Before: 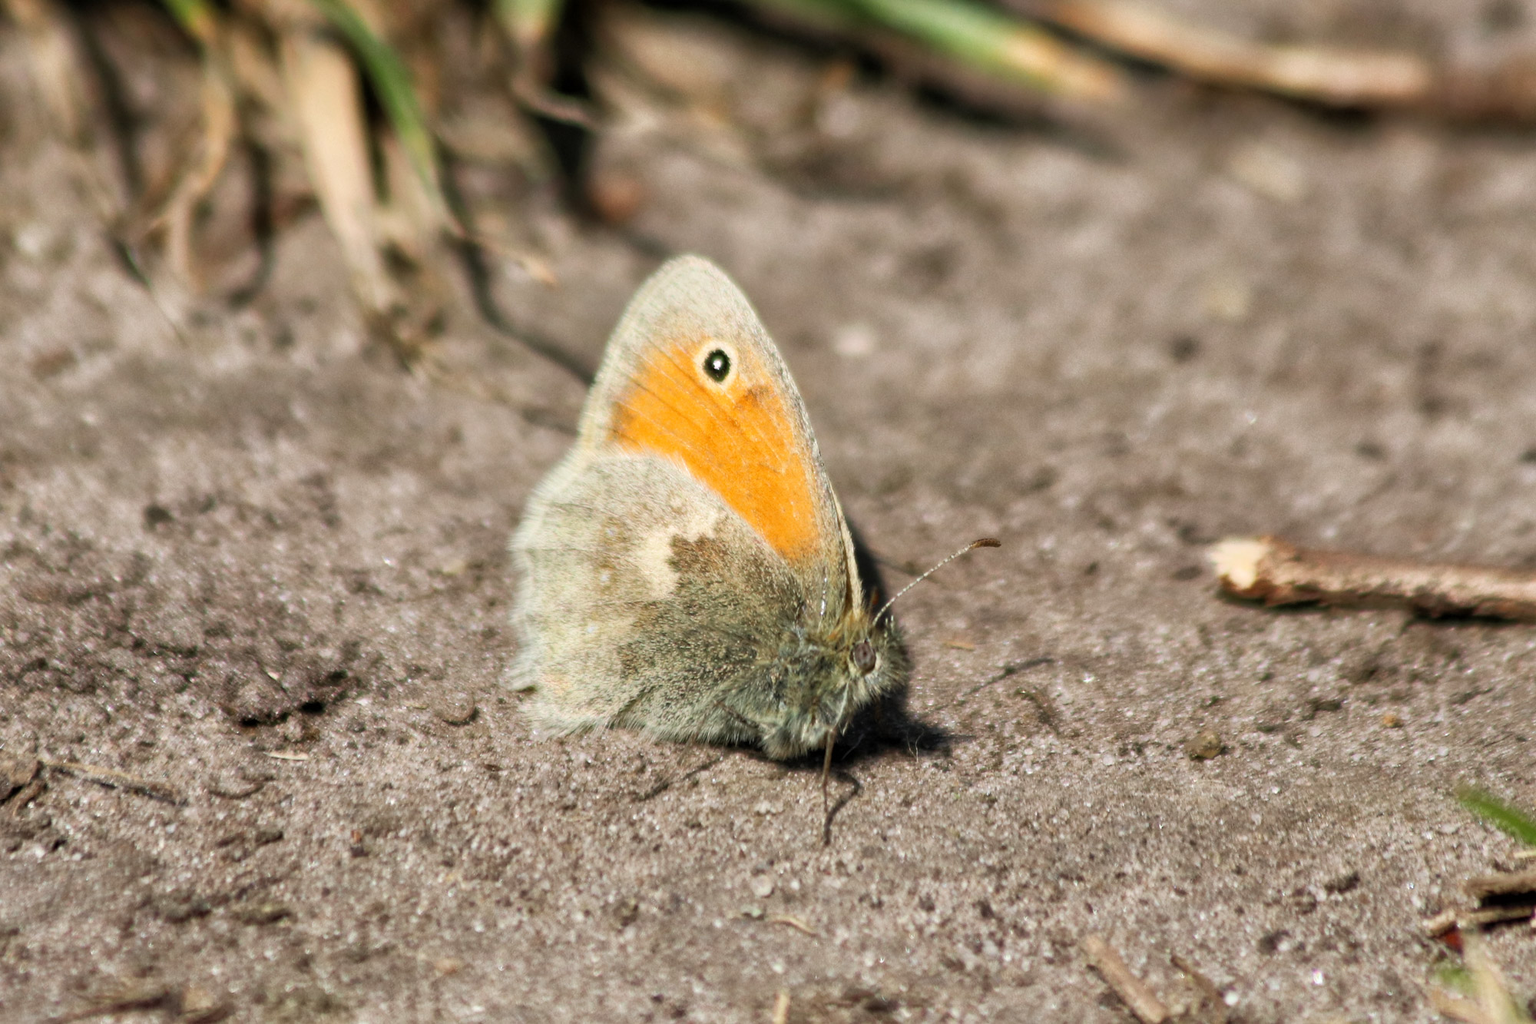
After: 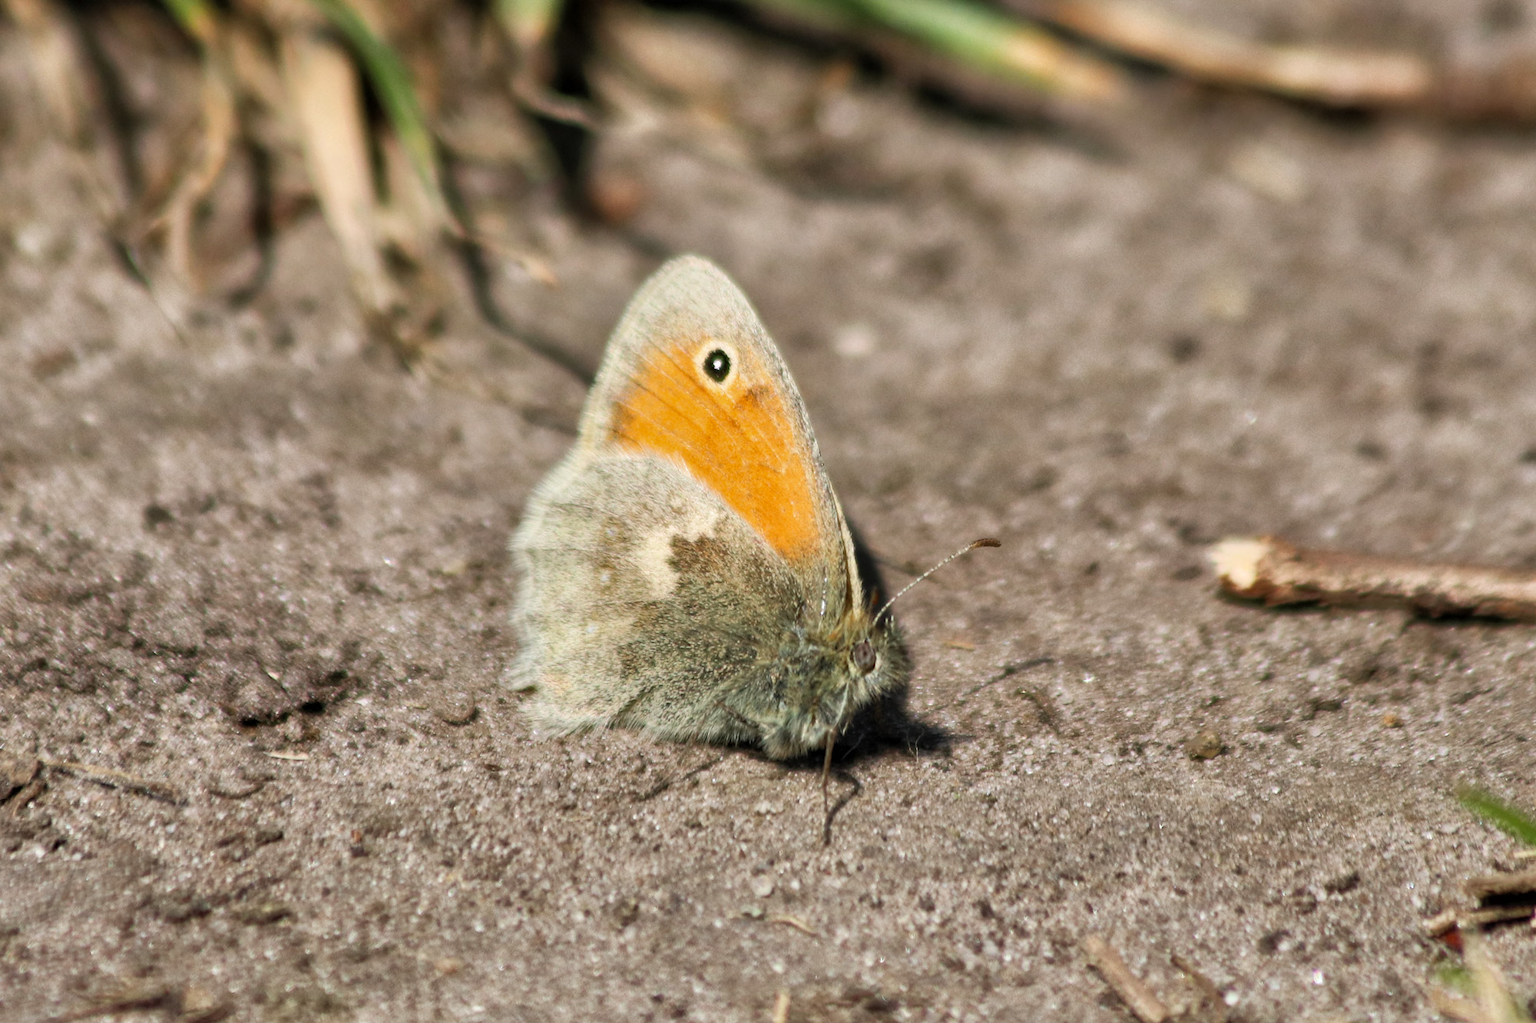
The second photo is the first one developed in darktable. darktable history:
shadows and highlights: shadows color adjustment 99.14%, highlights color adjustment 0.52%, low approximation 0.01, soften with gaussian
